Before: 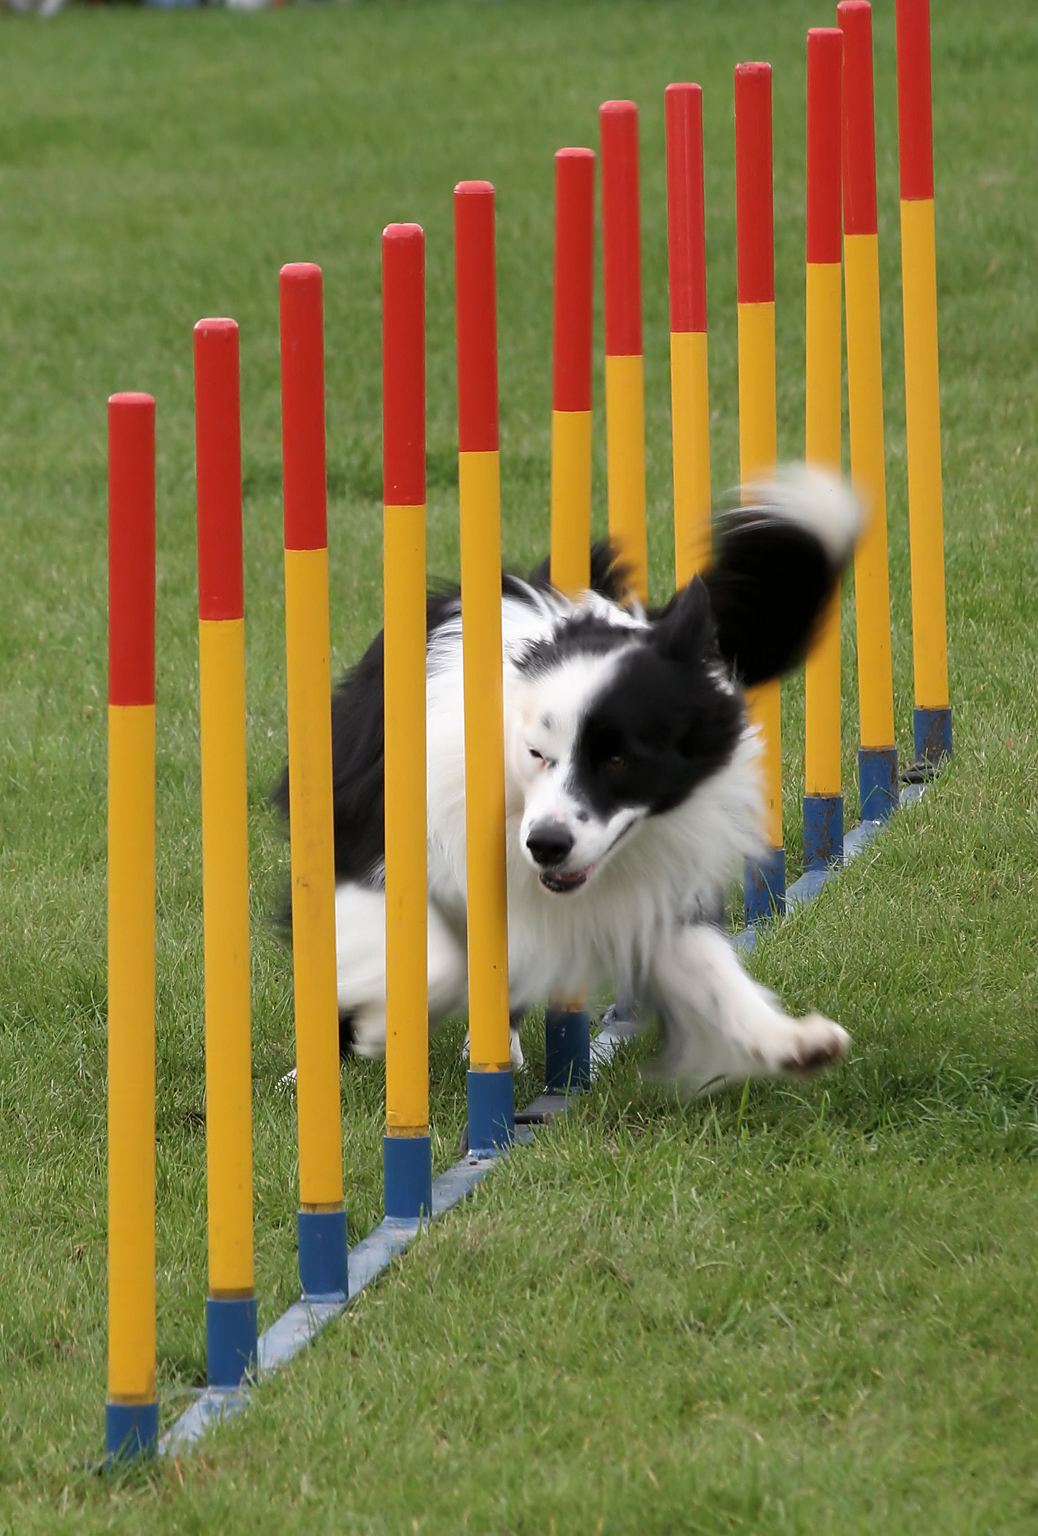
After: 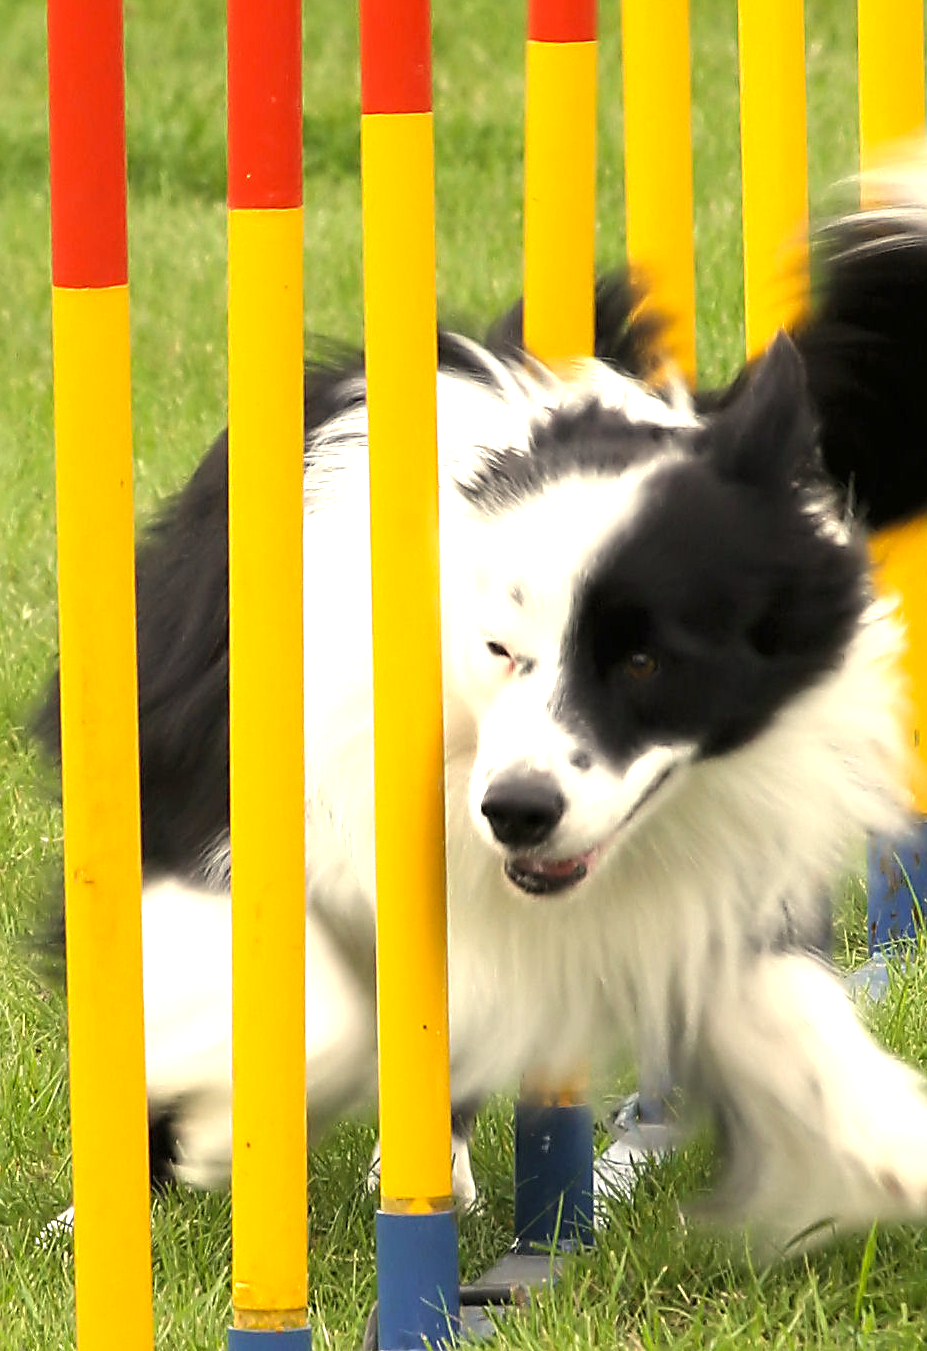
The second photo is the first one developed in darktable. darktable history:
exposure: black level correction 0, exposure 1.001 EV, compensate highlight preservation false
sharpen: amount 0.21
color correction: highlights a* 1.3, highlights b* 18.18
crop: left 24.586%, top 25.259%, right 25.006%, bottom 25.11%
